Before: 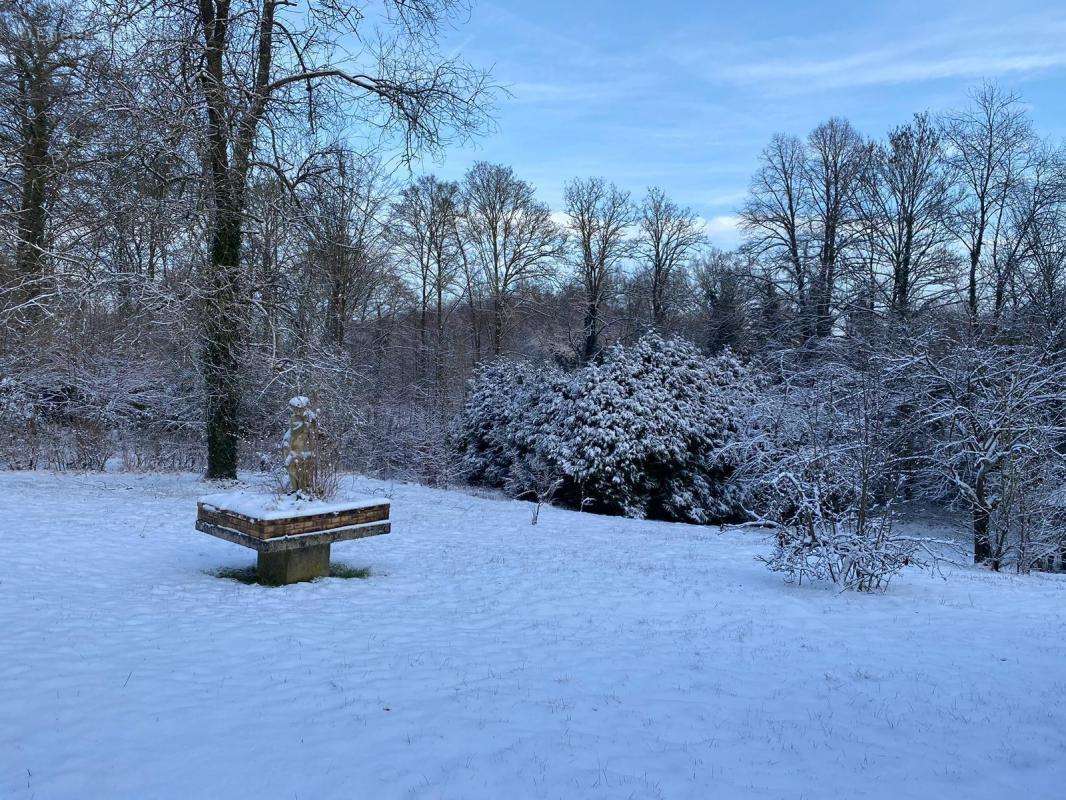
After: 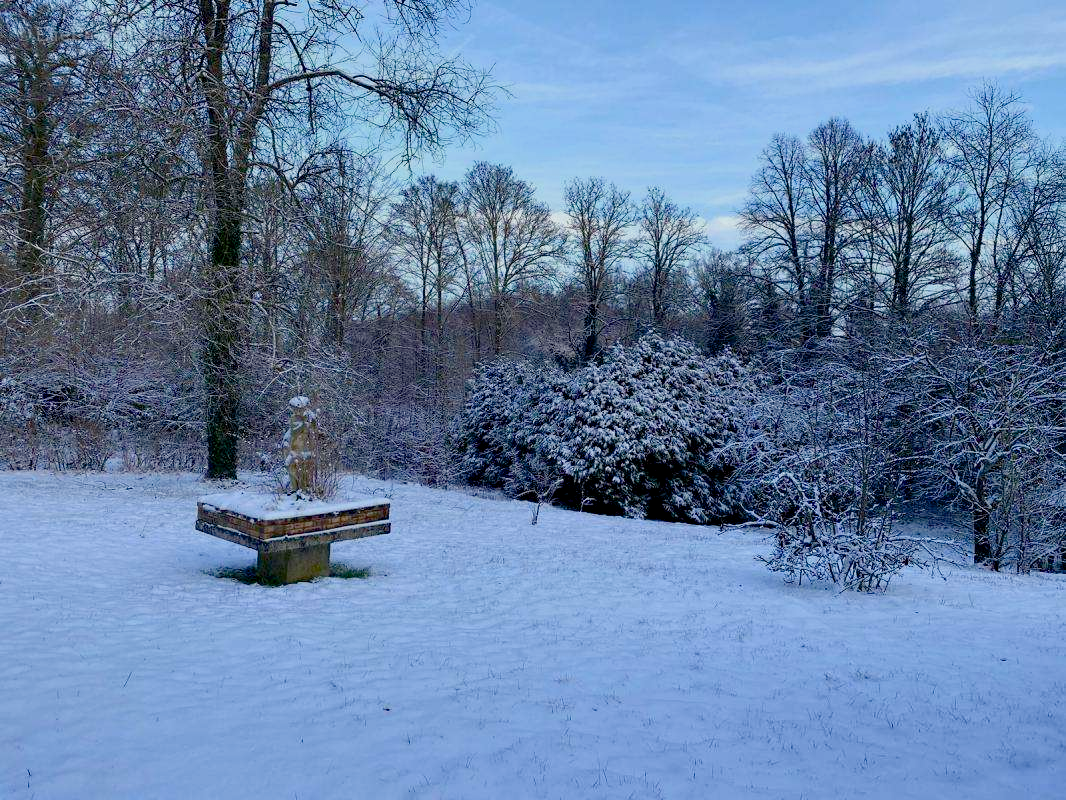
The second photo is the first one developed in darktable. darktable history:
color balance rgb: global offset › luminance -0.474%, perceptual saturation grading › global saturation 13.774%, perceptual saturation grading › highlights -24.923%, perceptual saturation grading › shadows 29.862%, global vibrance -8.47%, contrast -12.466%, saturation formula JzAzBz (2021)
